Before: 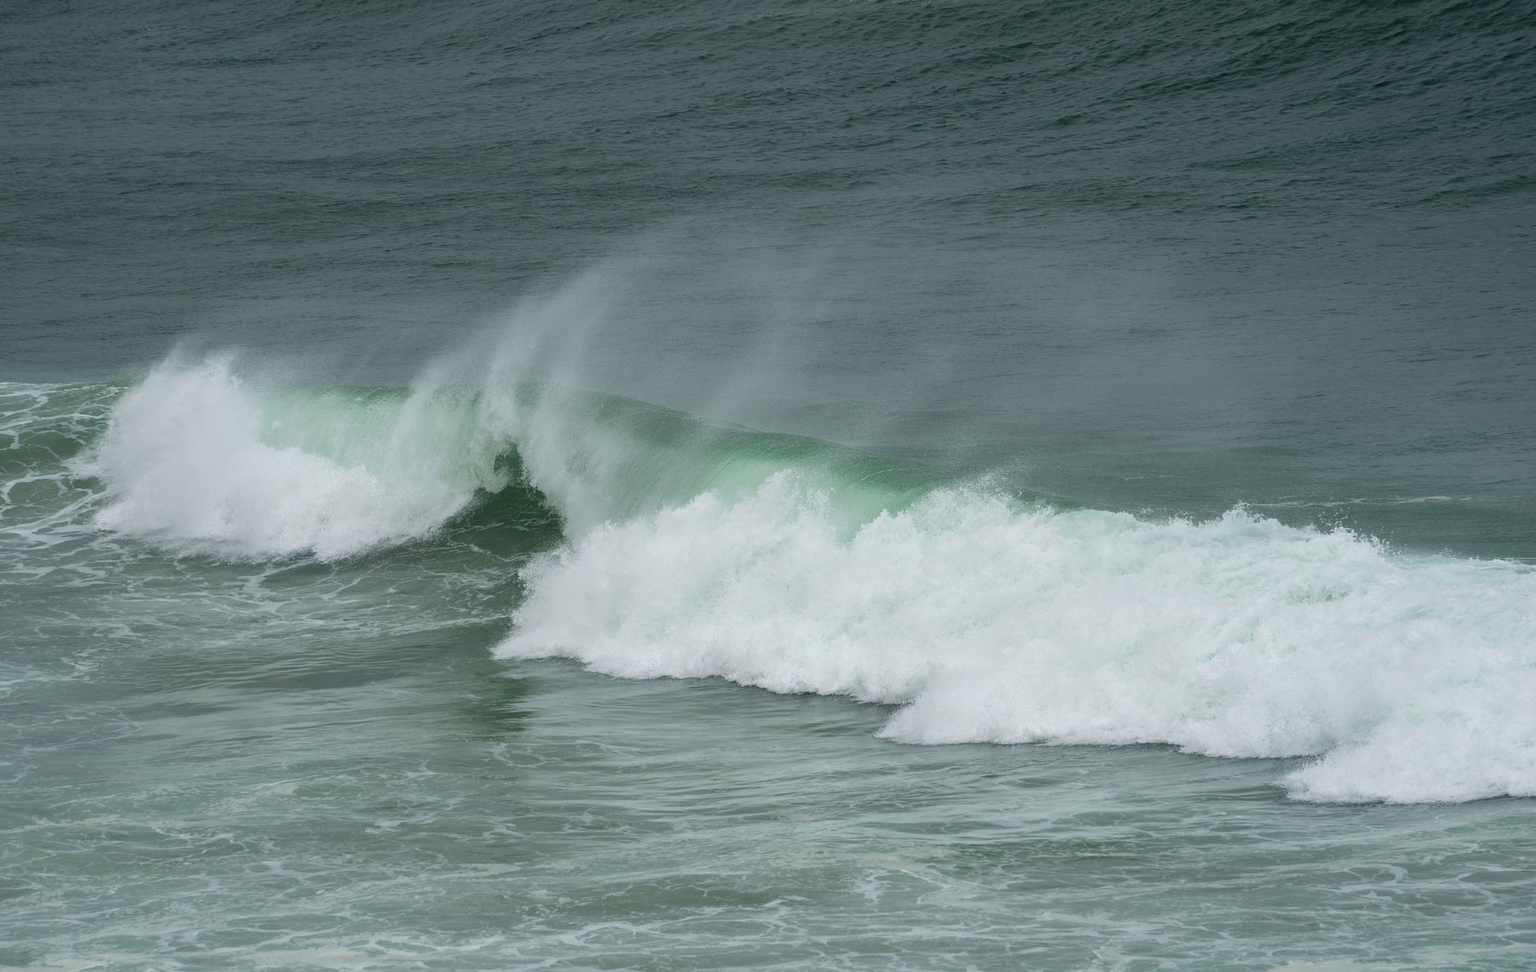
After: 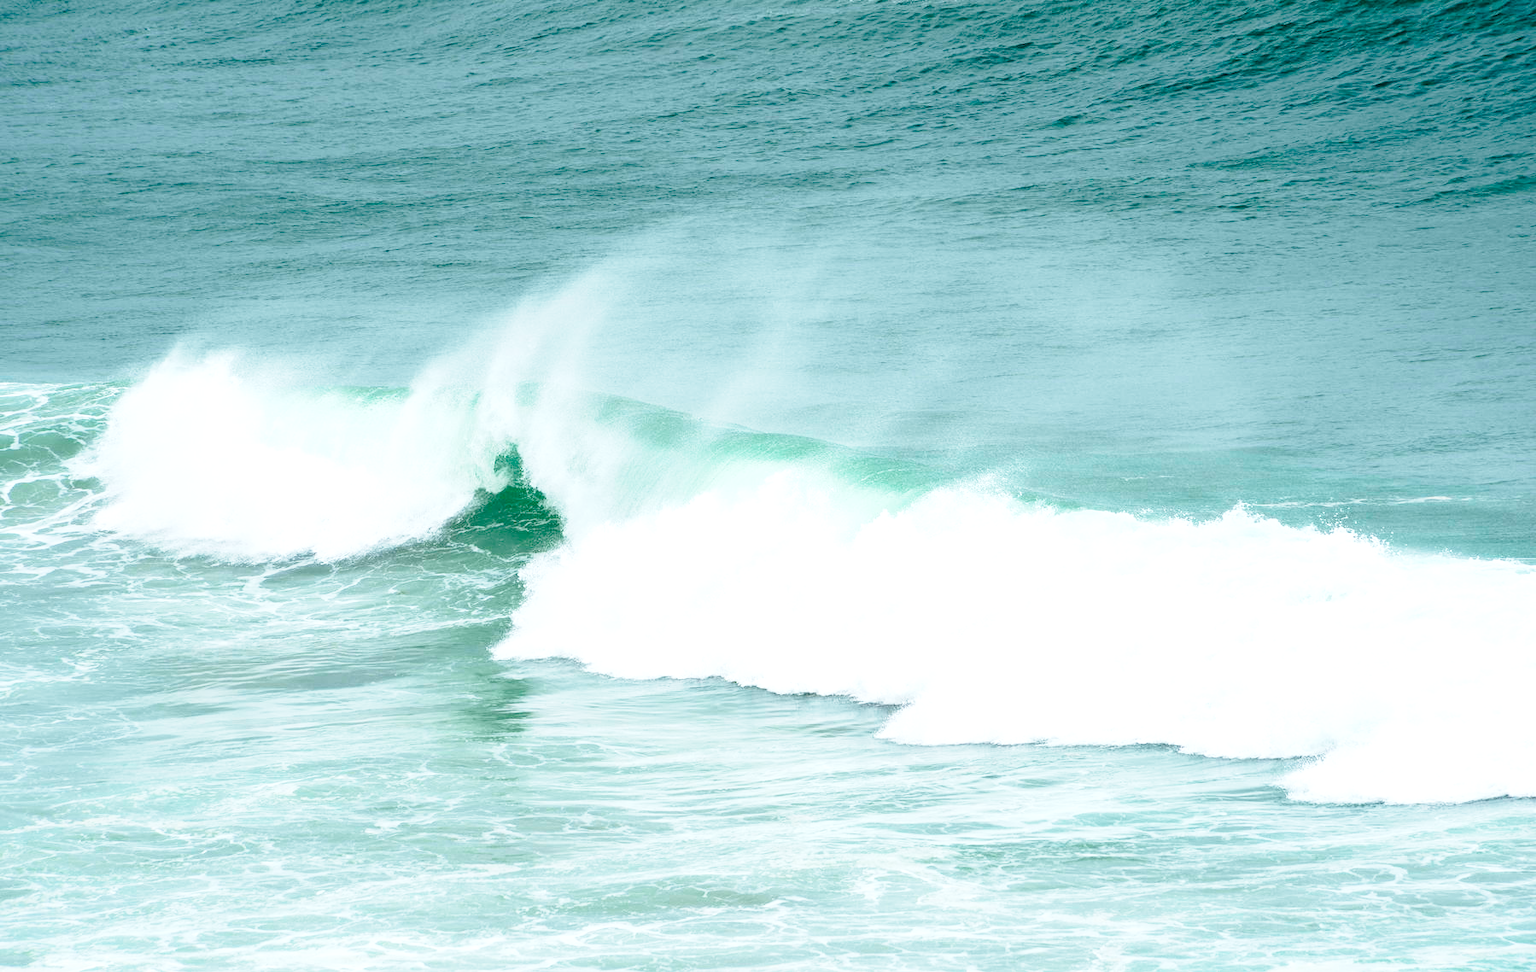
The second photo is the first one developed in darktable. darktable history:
exposure: black level correction 0, exposure 1.1 EV, compensate exposure bias true, compensate highlight preservation false
base curve: curves: ch0 [(0, 0) (0.028, 0.03) (0.121, 0.232) (0.46, 0.748) (0.859, 0.968) (1, 1)], preserve colors none
white balance: red 0.98, blue 1.034
